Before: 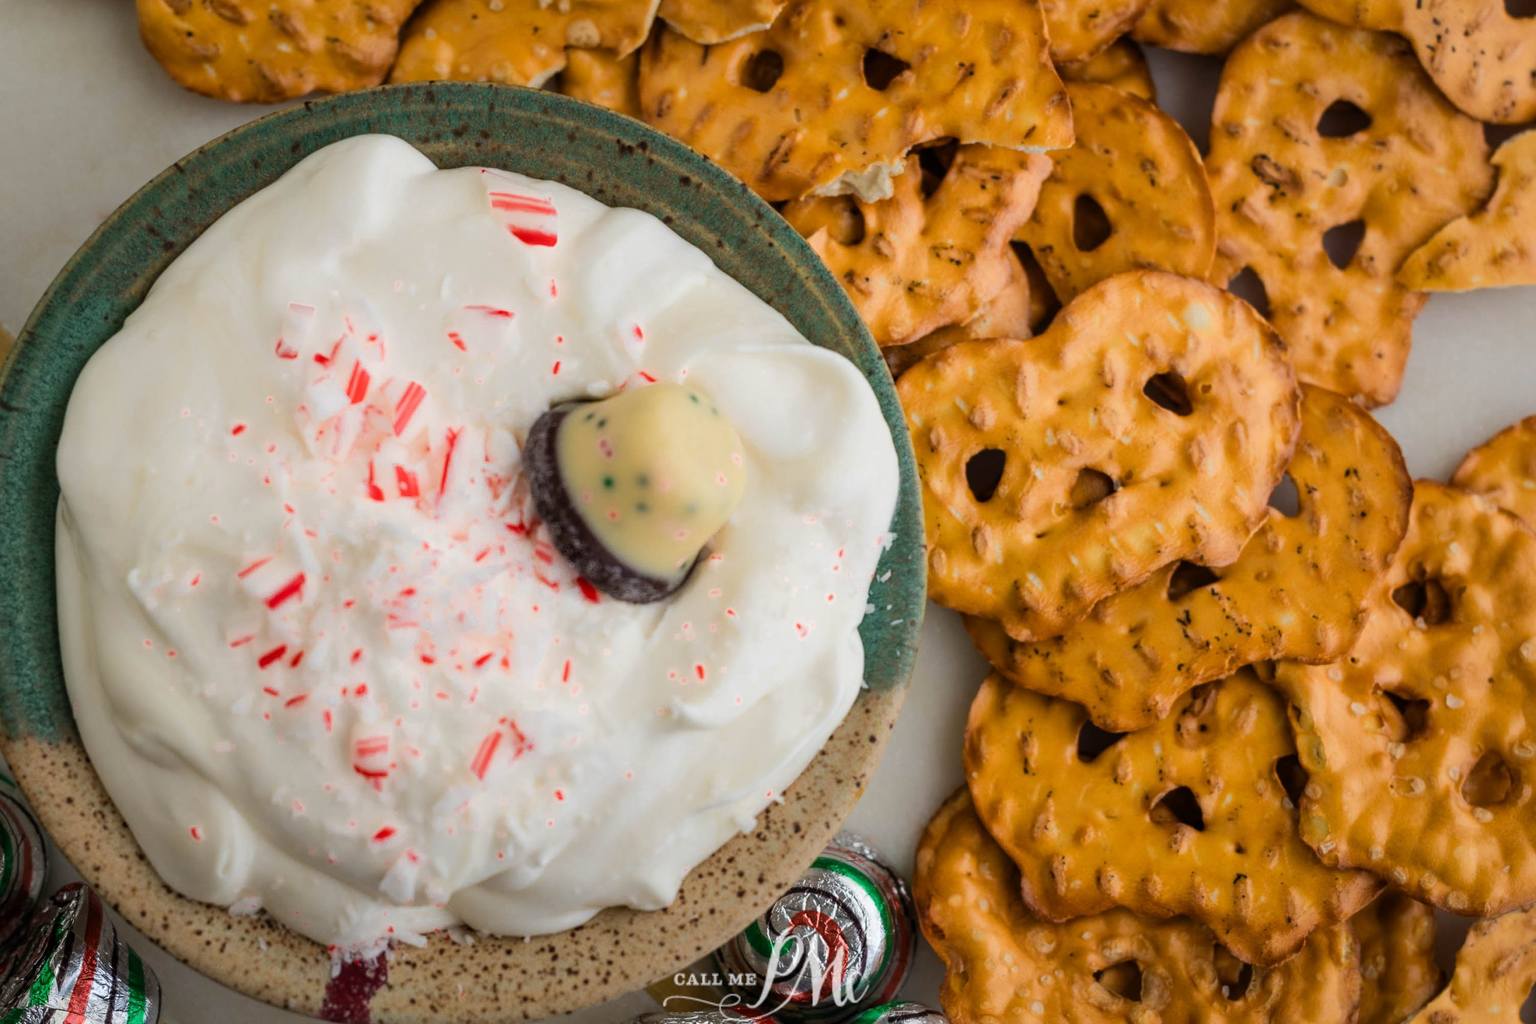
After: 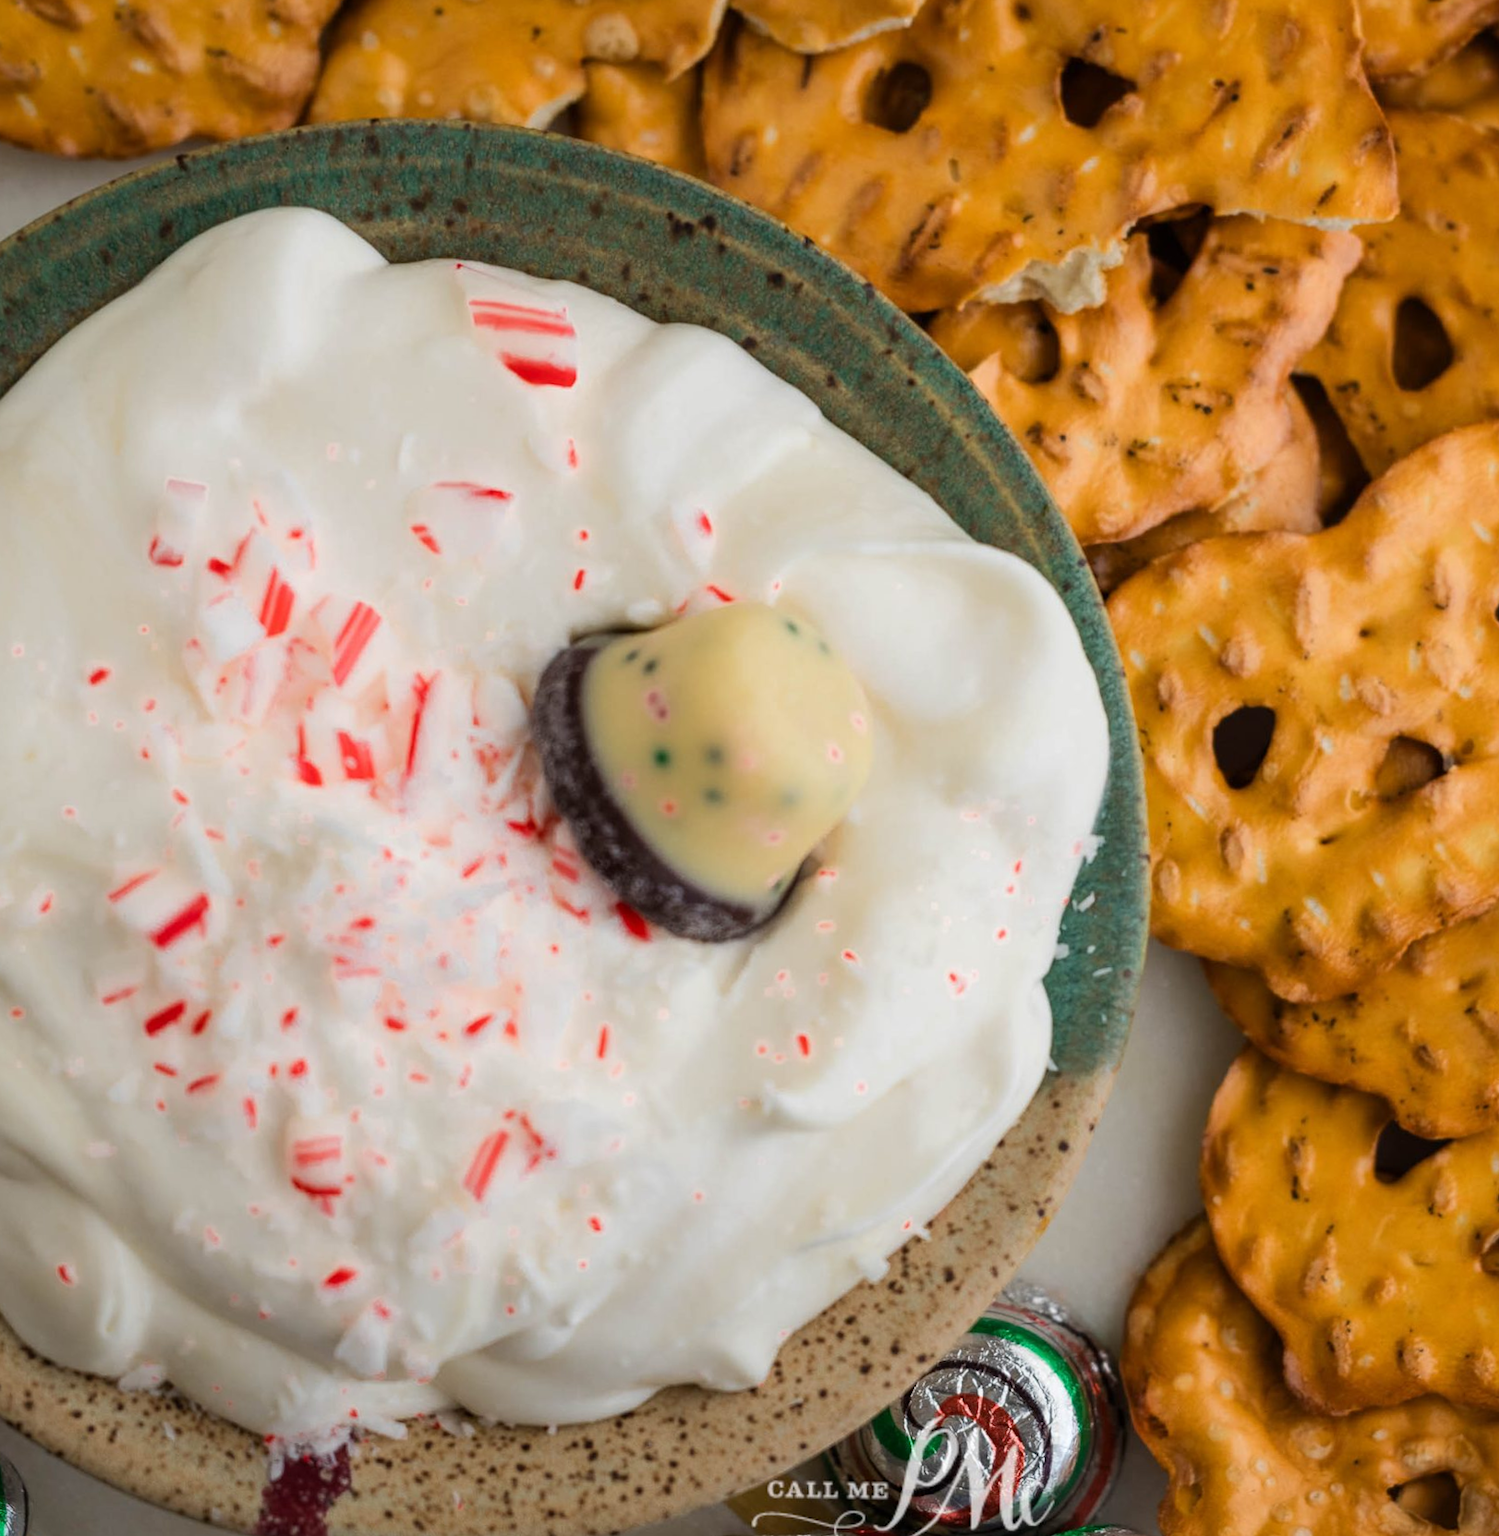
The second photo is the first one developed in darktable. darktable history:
rotate and perspective: rotation 0.074°, lens shift (vertical) 0.096, lens shift (horizontal) -0.041, crop left 0.043, crop right 0.952, crop top 0.024, crop bottom 0.979
crop and rotate: left 8.786%, right 24.548%
